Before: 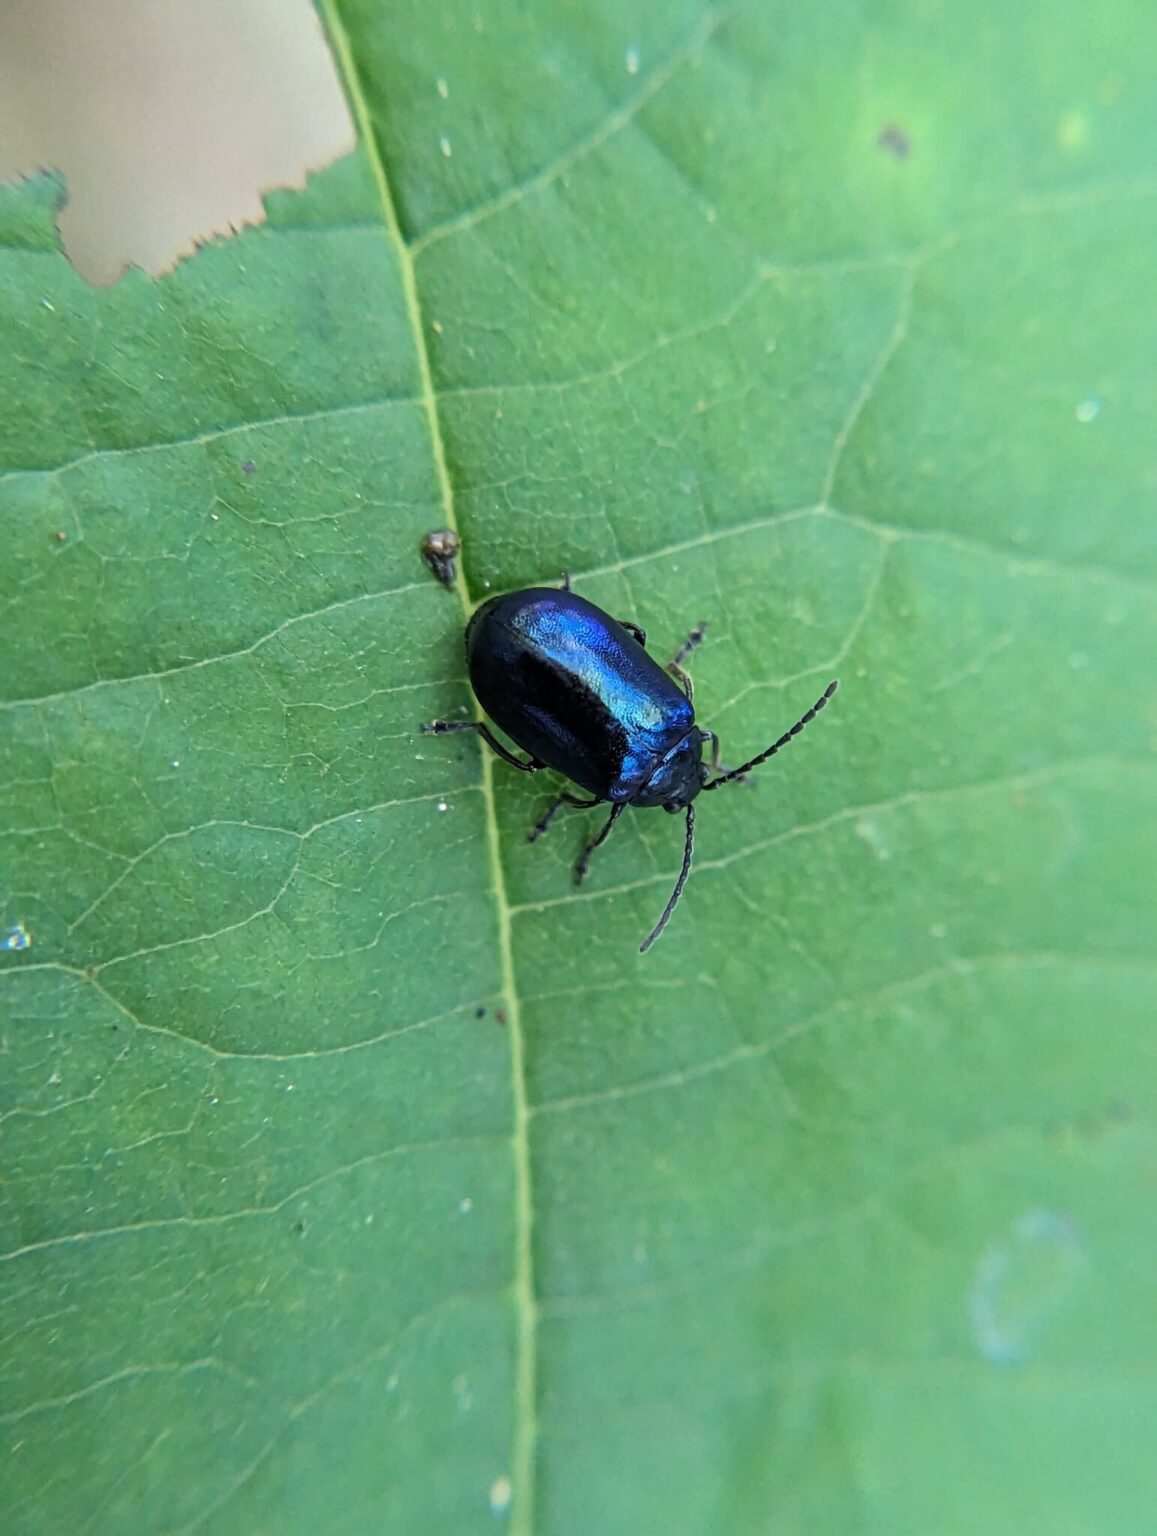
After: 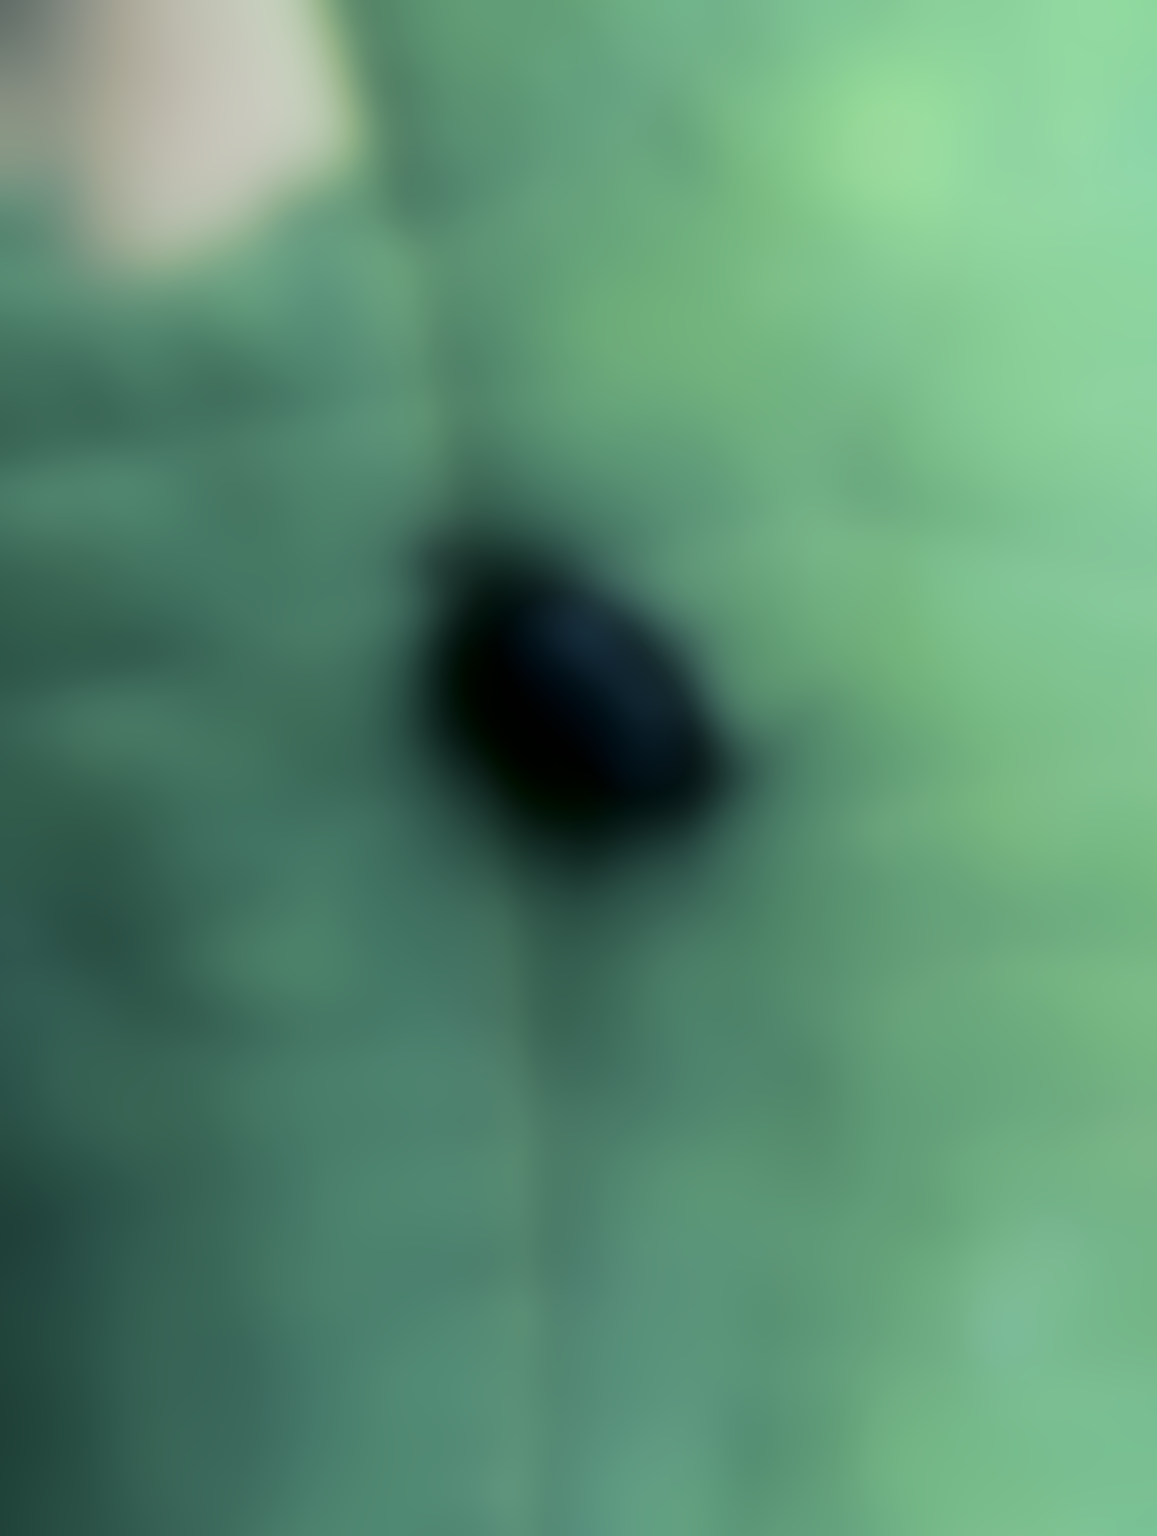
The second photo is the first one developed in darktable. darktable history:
lowpass: radius 31.92, contrast 1.72, brightness -0.98, saturation 0.94
split-toning: shadows › hue 205.2°, shadows › saturation 0.29, highlights › hue 50.4°, highlights › saturation 0.38, balance -49.9
